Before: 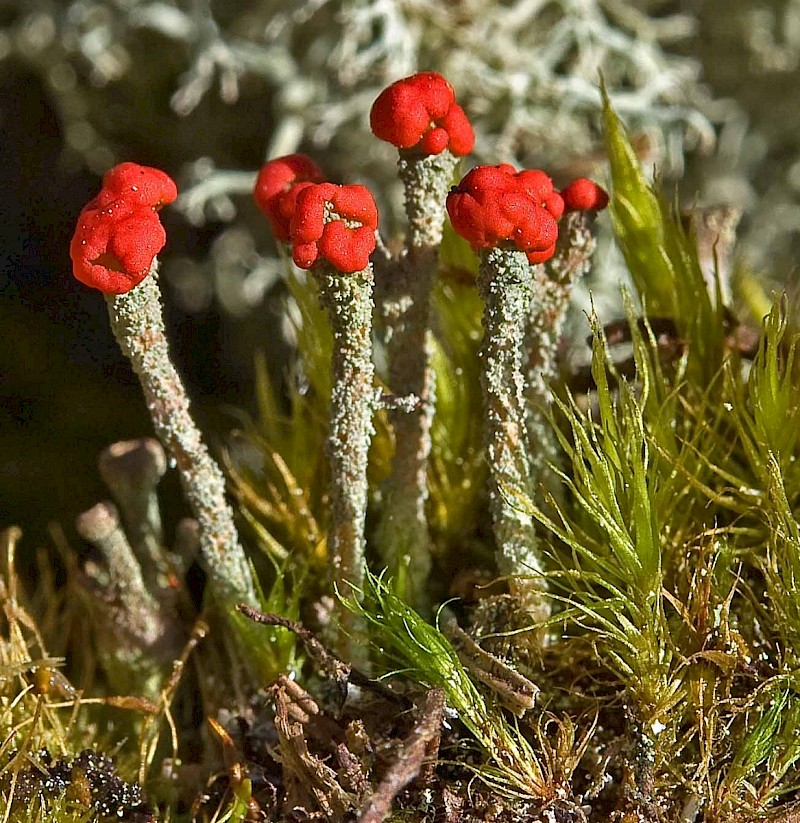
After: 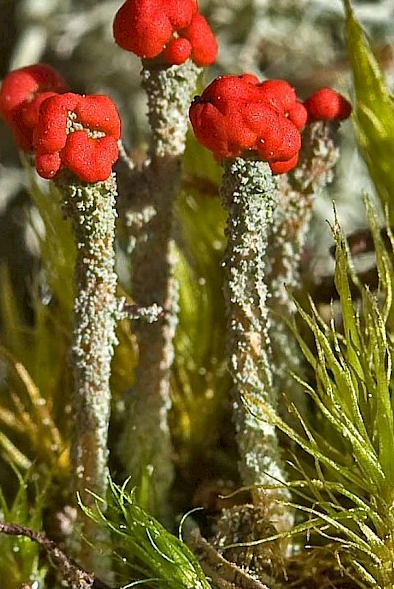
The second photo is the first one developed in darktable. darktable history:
shadows and highlights: shadows 20.93, highlights -82.09, soften with gaussian
crop: left 32.237%, top 10.954%, right 18.507%, bottom 17.45%
